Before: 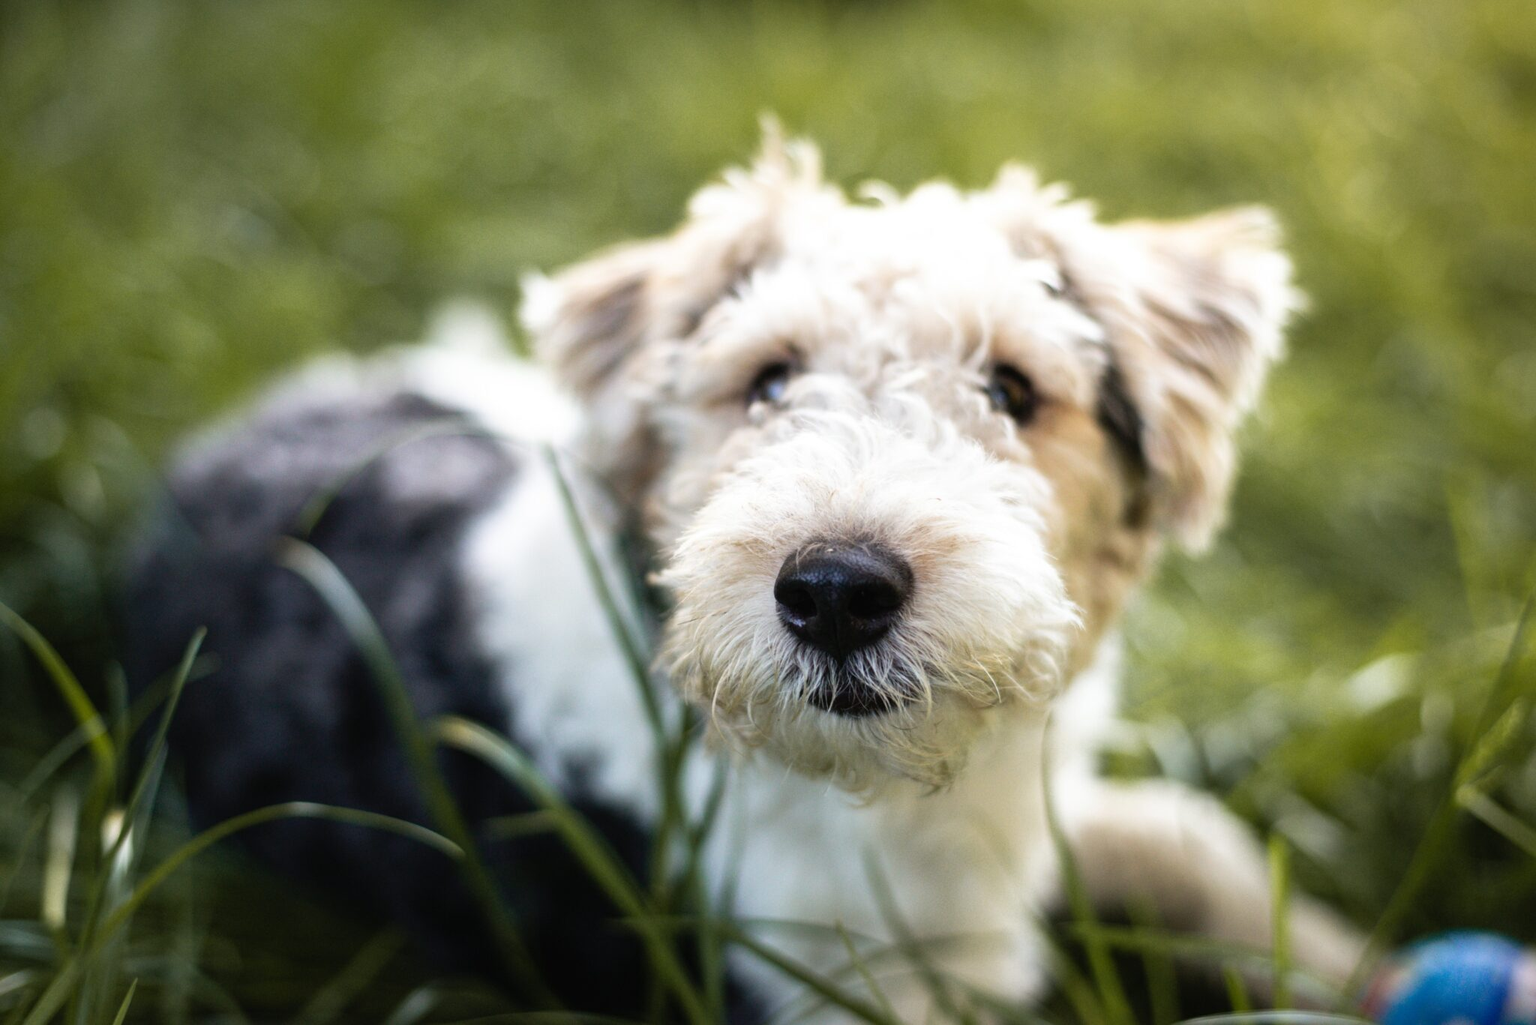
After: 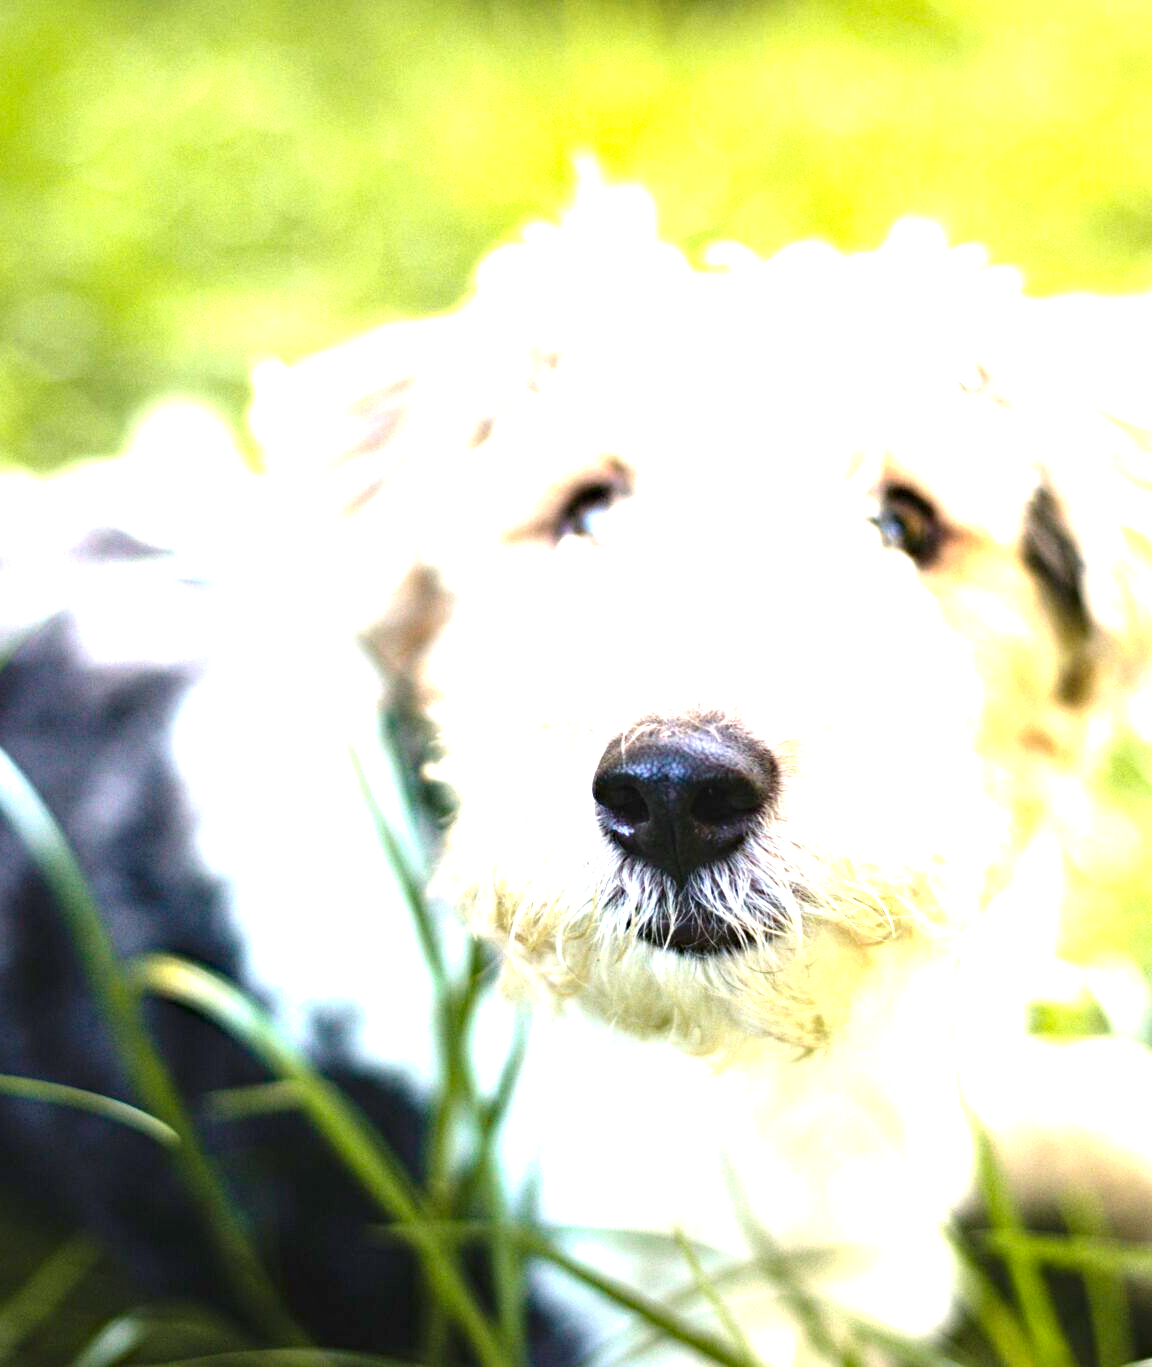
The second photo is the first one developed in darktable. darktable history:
crop: left 21.496%, right 22.254%
haze removal: compatibility mode true, adaptive false
exposure: black level correction 0, exposure 2.138 EV, compensate exposure bias true, compensate highlight preservation false
contrast brightness saturation: contrast 0.08, saturation 0.2
